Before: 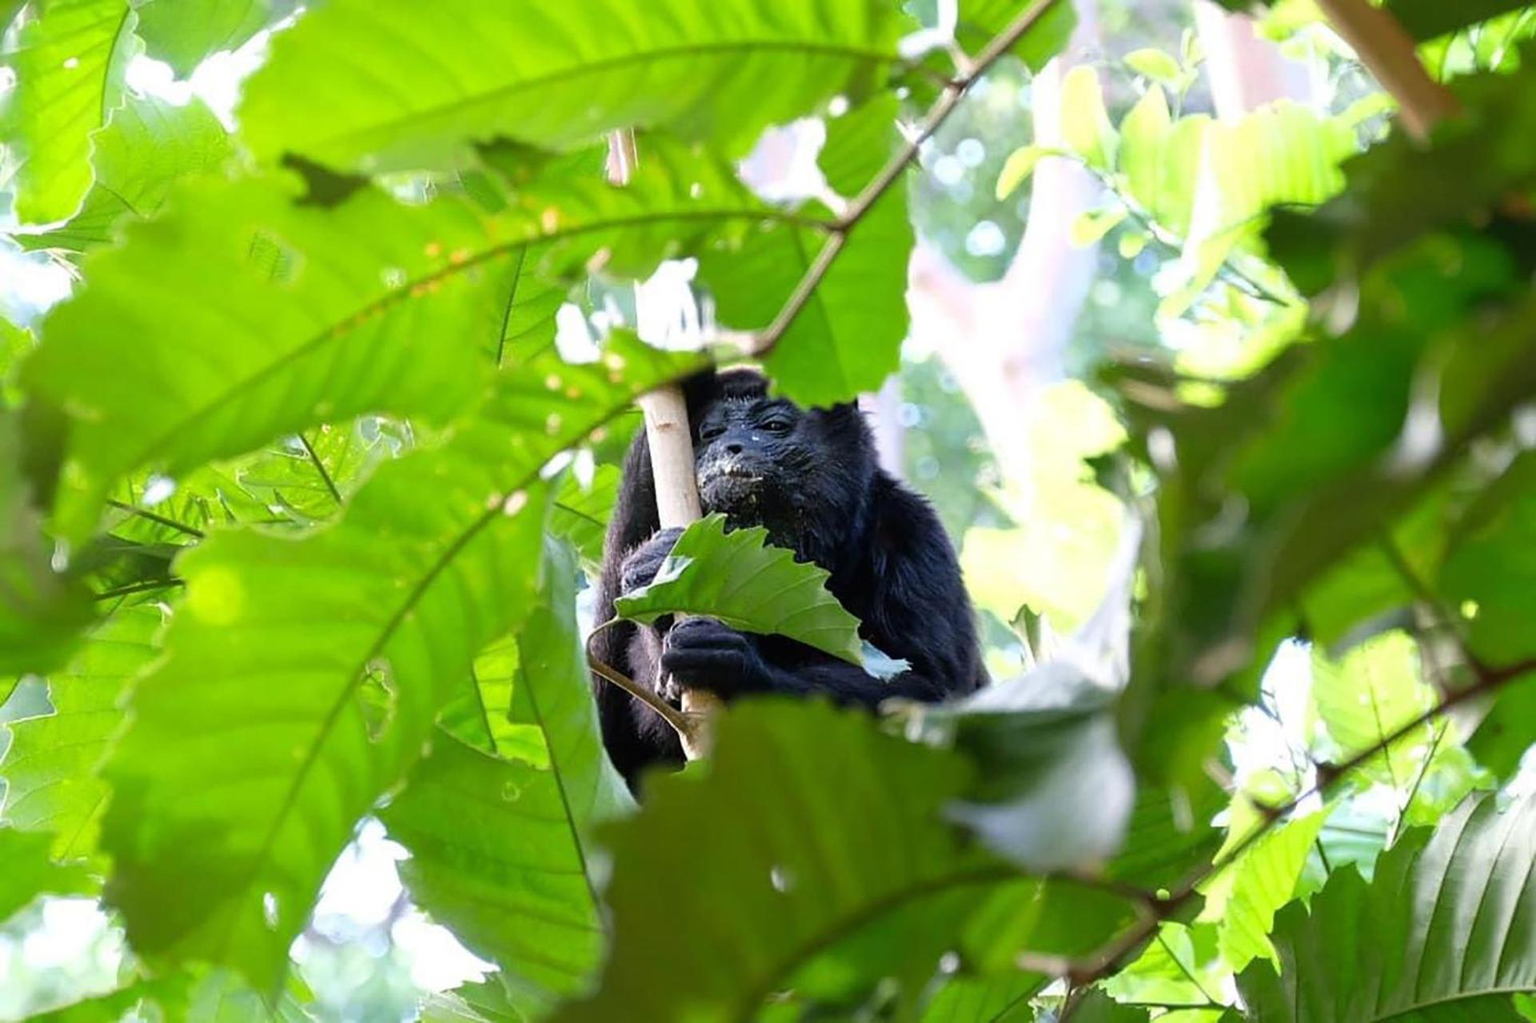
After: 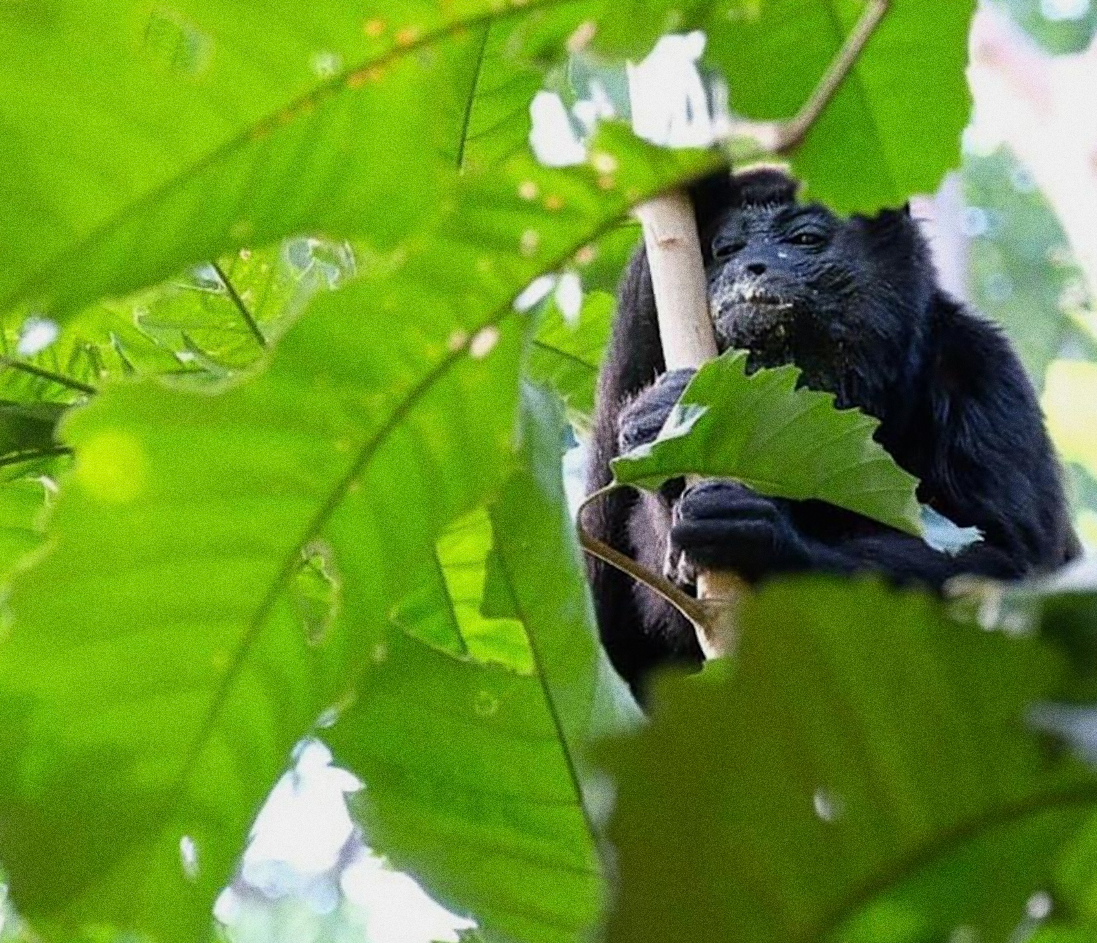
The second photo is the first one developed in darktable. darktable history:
crop: left 8.966%, top 23.852%, right 34.699%, bottom 4.703%
grain: coarseness 0.09 ISO, strength 40%
rotate and perspective: rotation -1.24°, automatic cropping off
exposure: exposure -0.21 EV, compensate highlight preservation false
